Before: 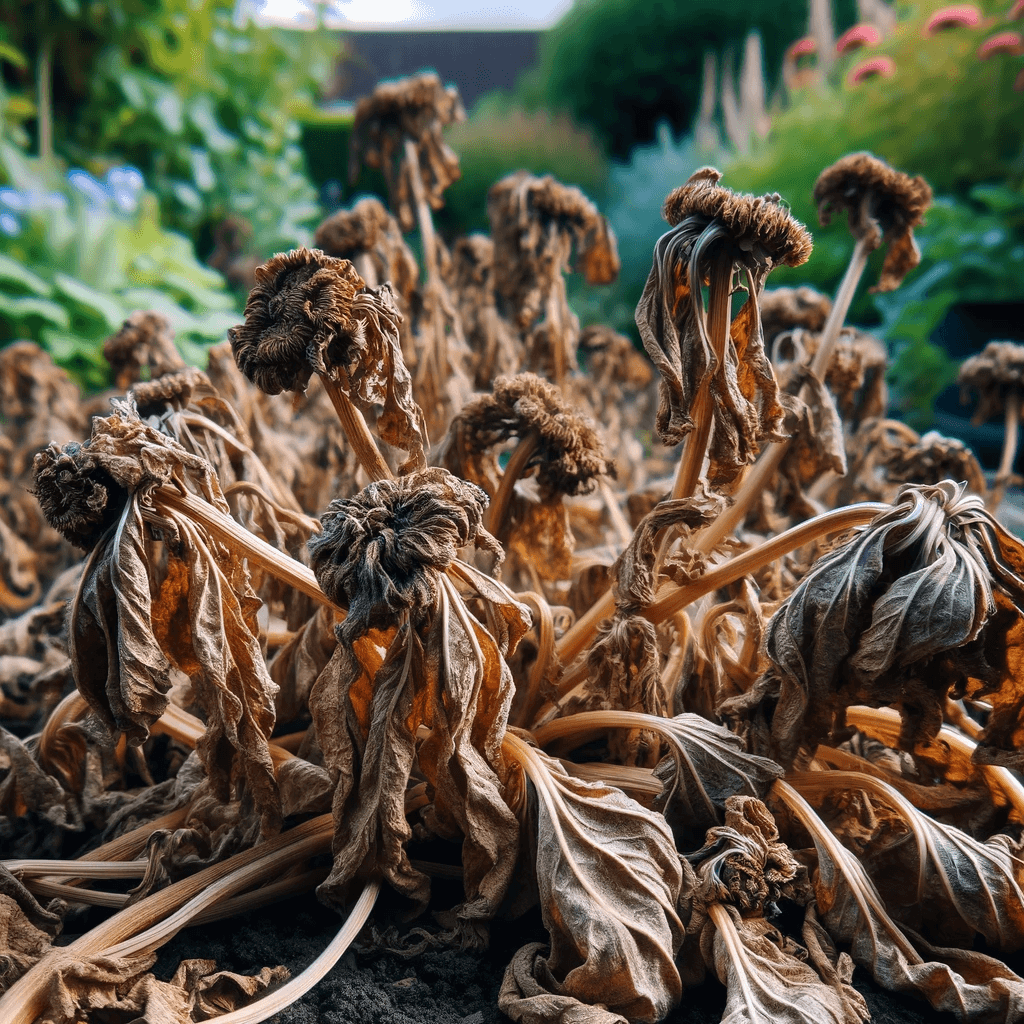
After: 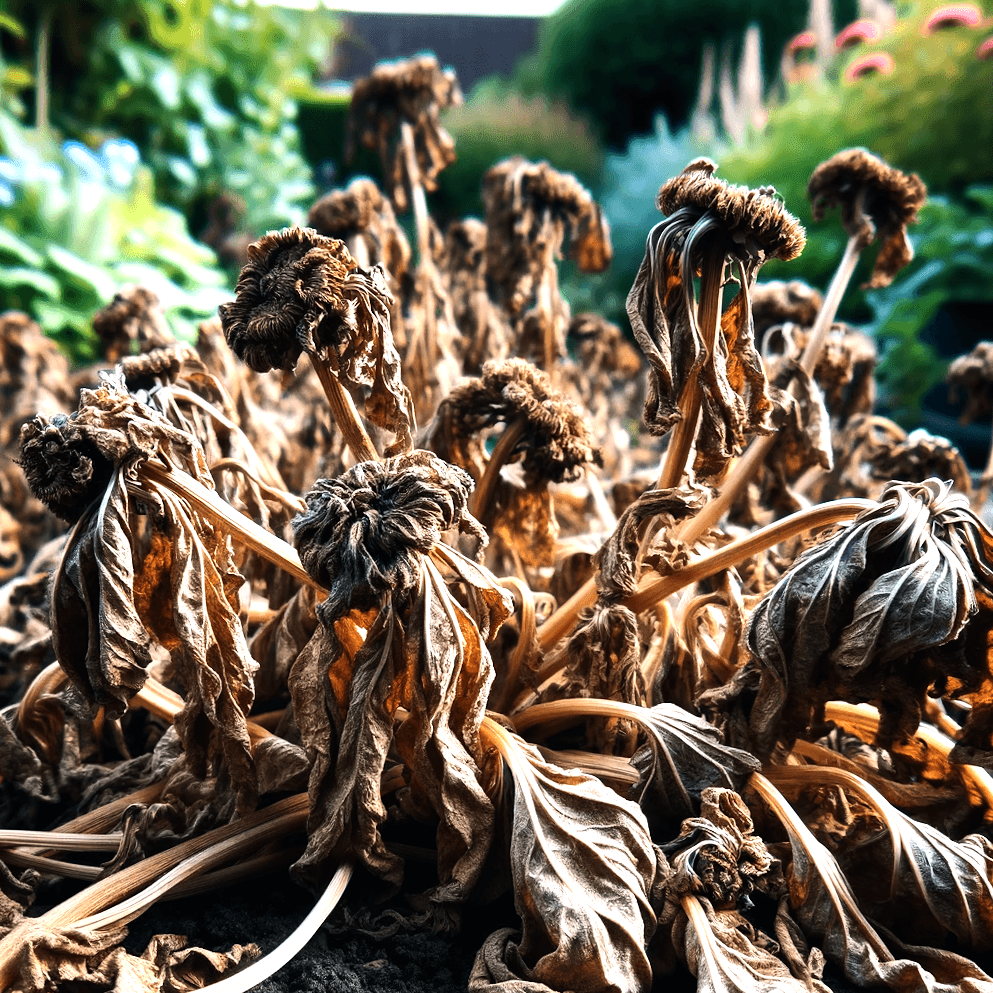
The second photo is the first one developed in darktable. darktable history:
exposure: exposure 0.202 EV, compensate highlight preservation false
tone equalizer: -8 EV -1.11 EV, -7 EV -1.02 EV, -6 EV -0.833 EV, -5 EV -0.59 EV, -3 EV 0.571 EV, -2 EV 0.856 EV, -1 EV 1.01 EV, +0 EV 1.08 EV, edges refinement/feathering 500, mask exposure compensation -1.57 EV, preserve details no
crop and rotate: angle -1.76°
